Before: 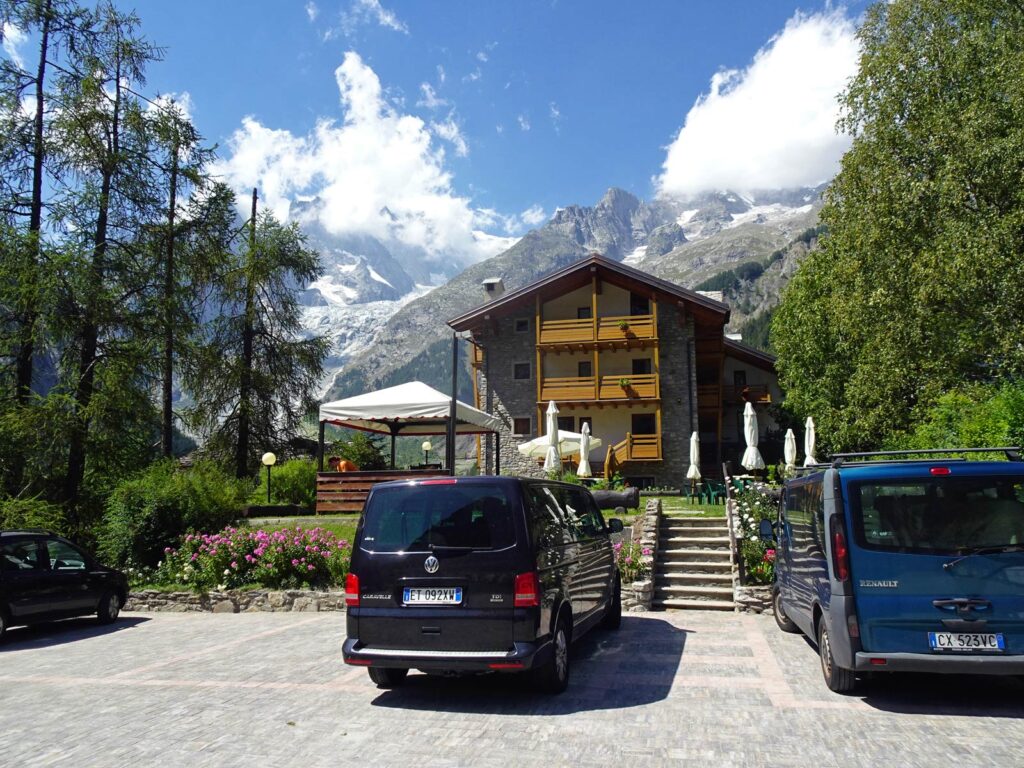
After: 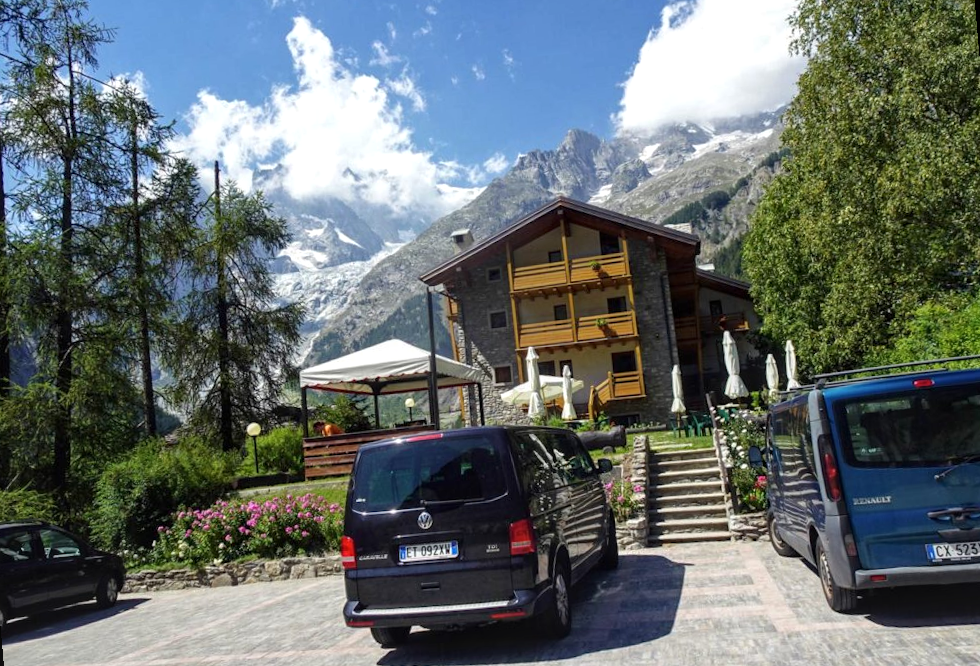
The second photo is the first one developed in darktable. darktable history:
rotate and perspective: rotation -5°, crop left 0.05, crop right 0.952, crop top 0.11, crop bottom 0.89
local contrast: on, module defaults
